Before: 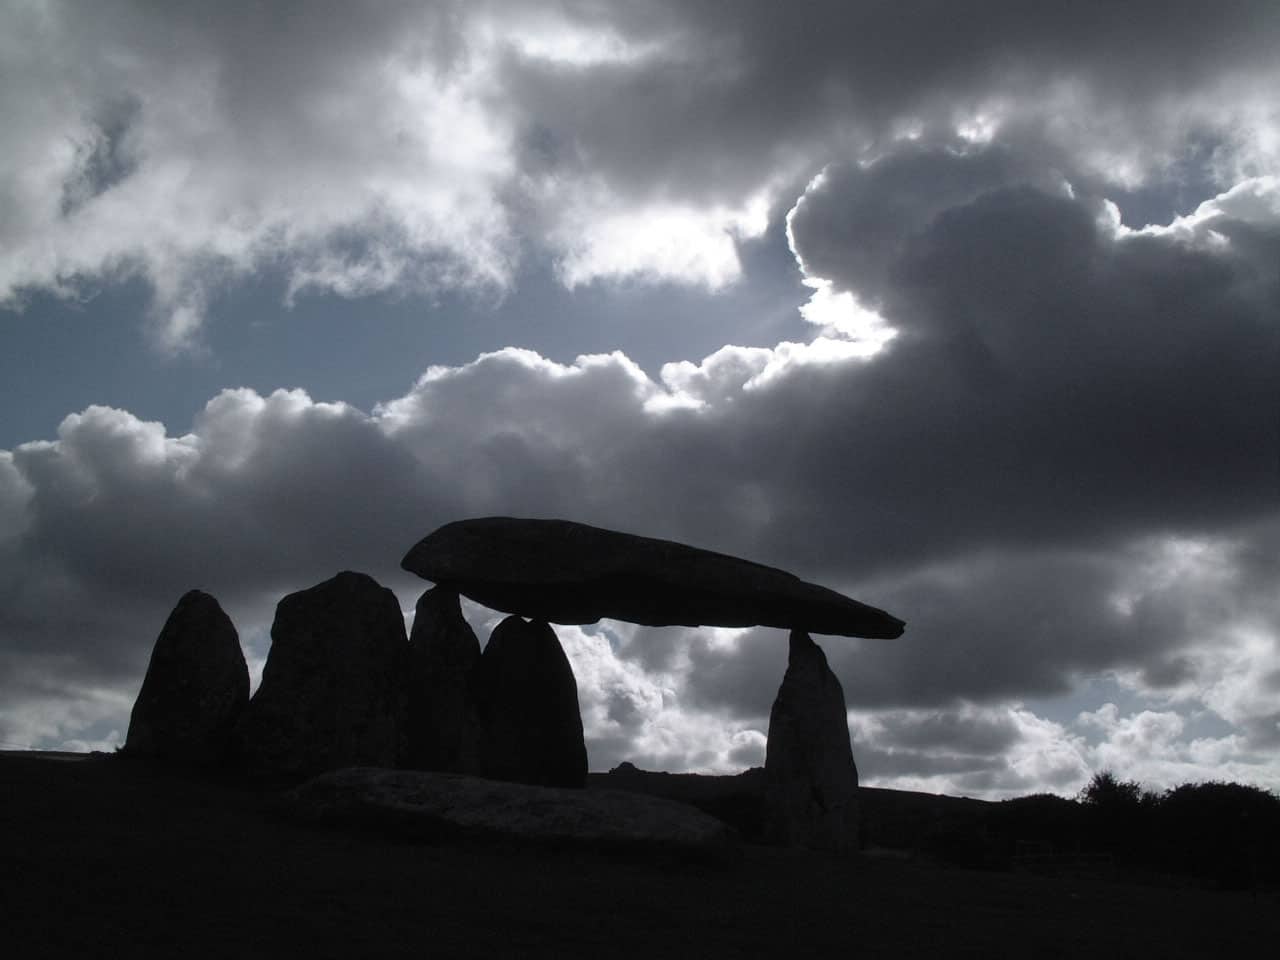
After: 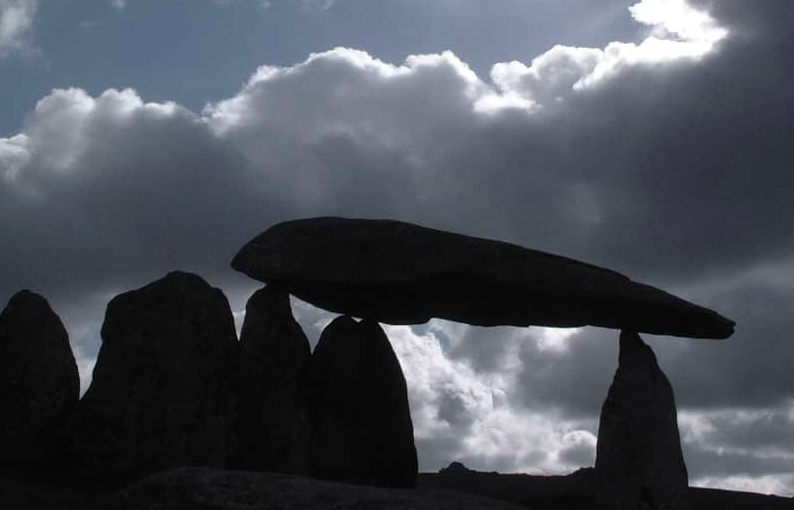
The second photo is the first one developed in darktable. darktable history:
velvia: strength 21.76%
color zones: curves: ch1 [(0, 0.513) (0.143, 0.524) (0.286, 0.511) (0.429, 0.506) (0.571, 0.503) (0.714, 0.503) (0.857, 0.508) (1, 0.513)]
crop: left 13.312%, top 31.28%, right 24.627%, bottom 15.582%
